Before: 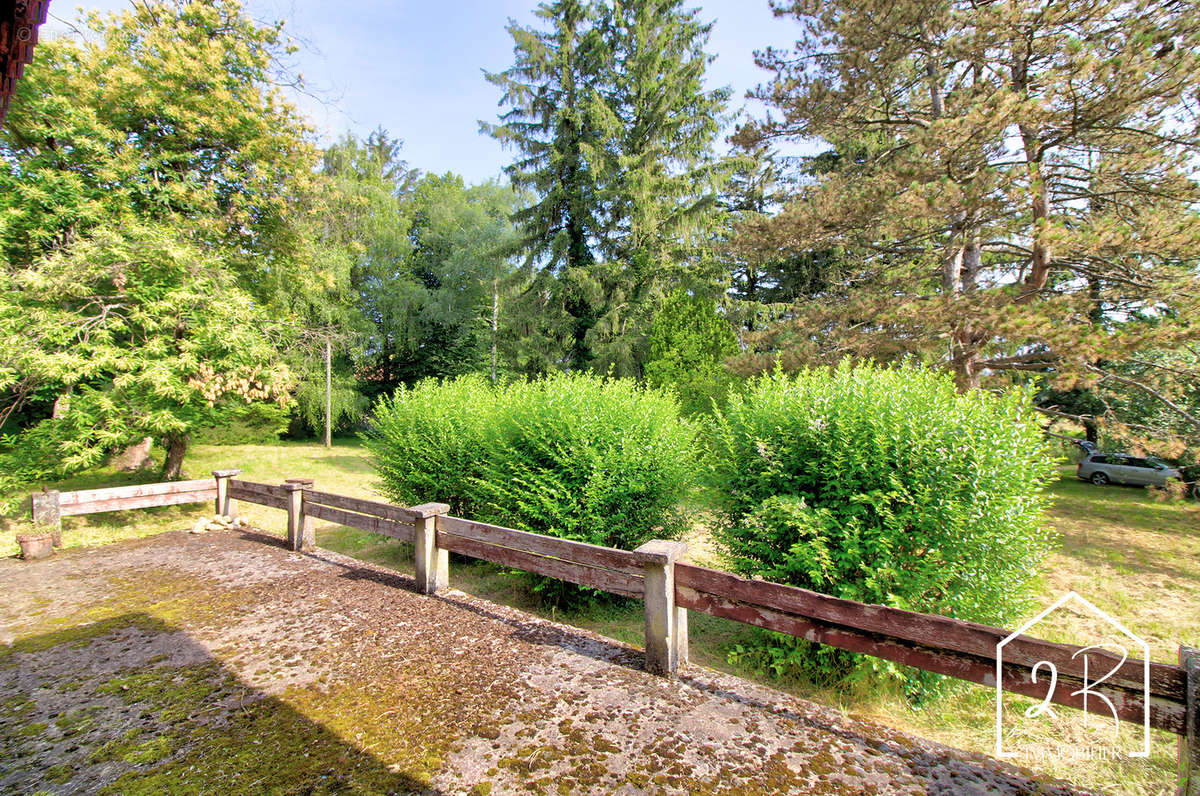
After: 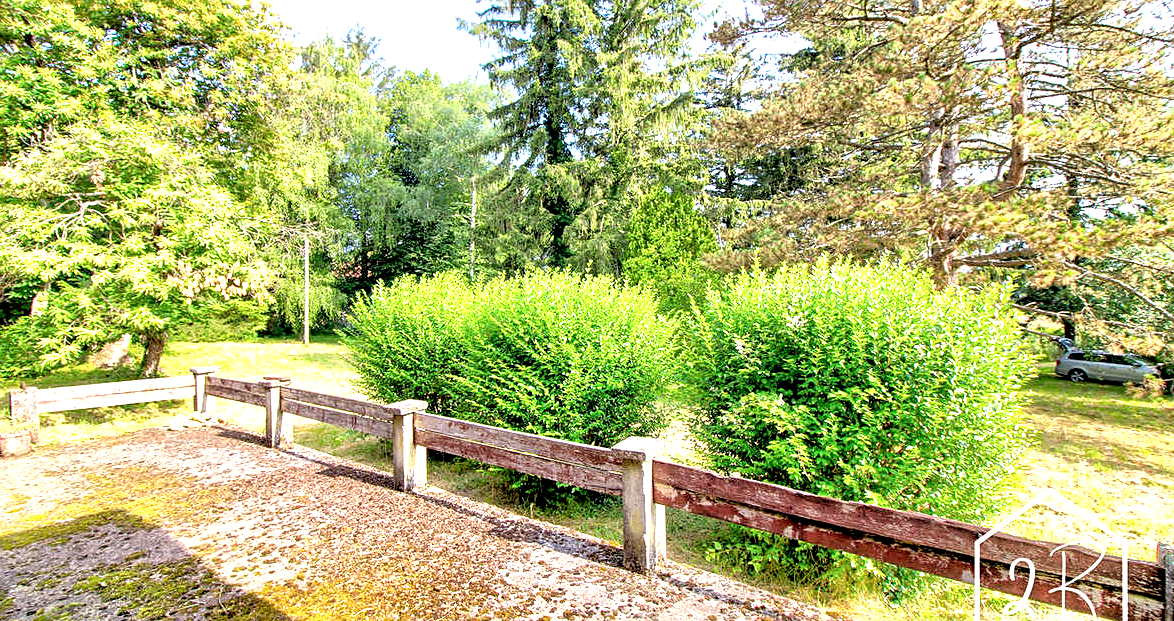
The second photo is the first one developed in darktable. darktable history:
exposure: black level correction 0.01, exposure 1 EV, compensate highlight preservation false
crop and rotate: left 1.842%, top 13.009%, right 0.303%, bottom 8.88%
local contrast: on, module defaults
sharpen: radius 1.847, amount 0.397, threshold 1.625
